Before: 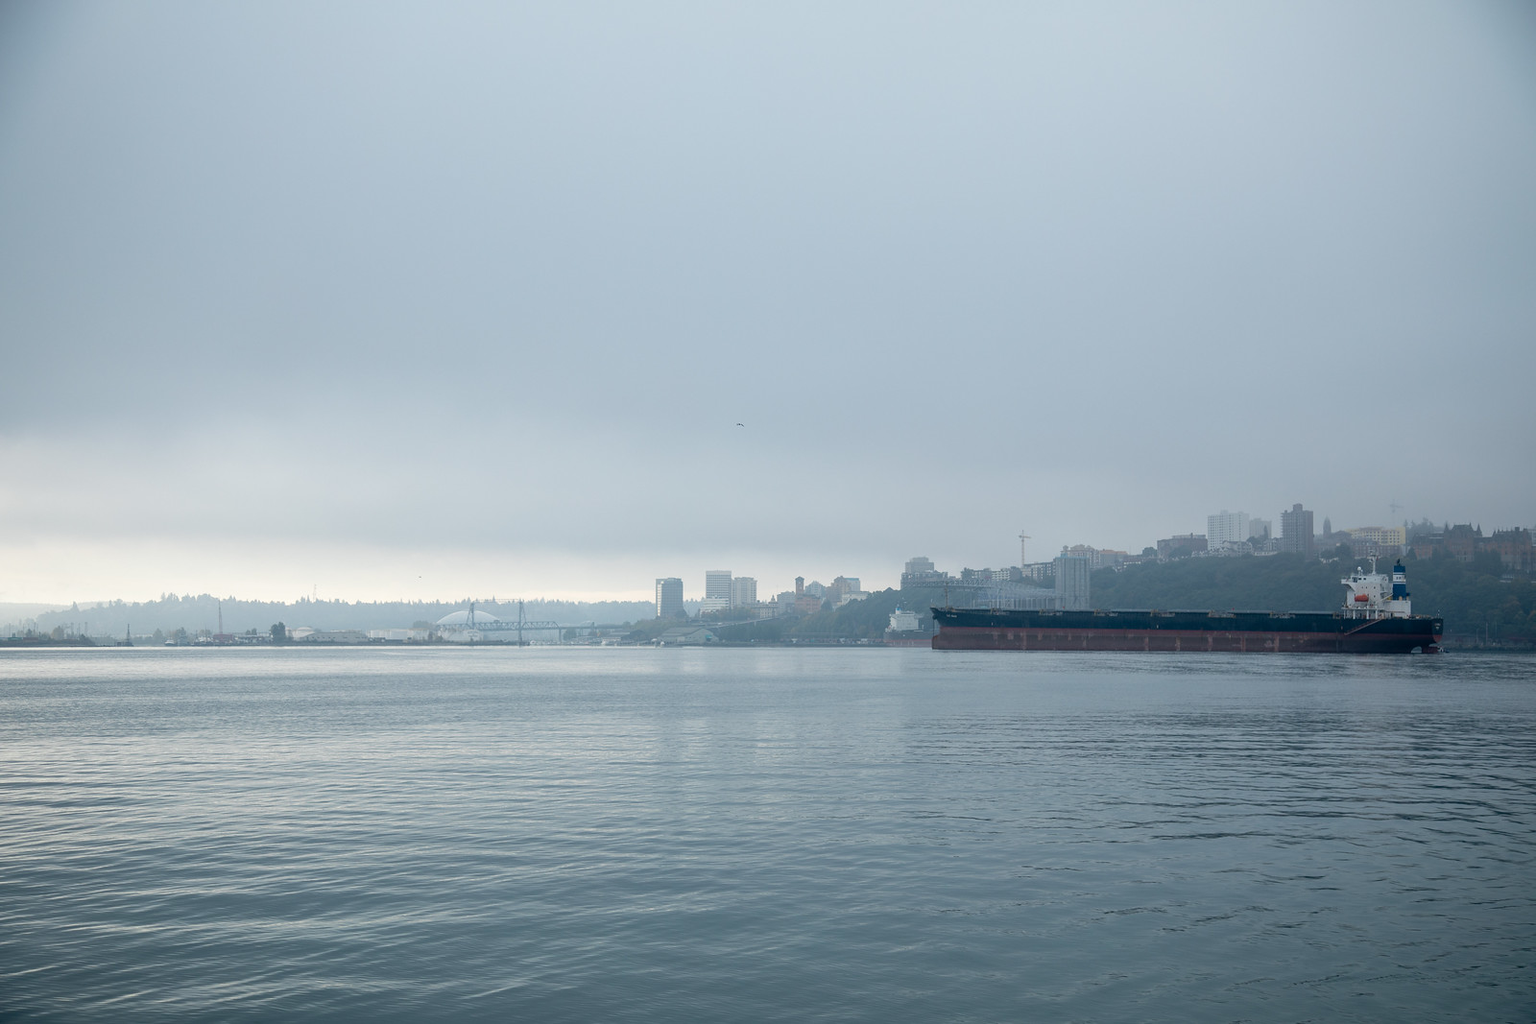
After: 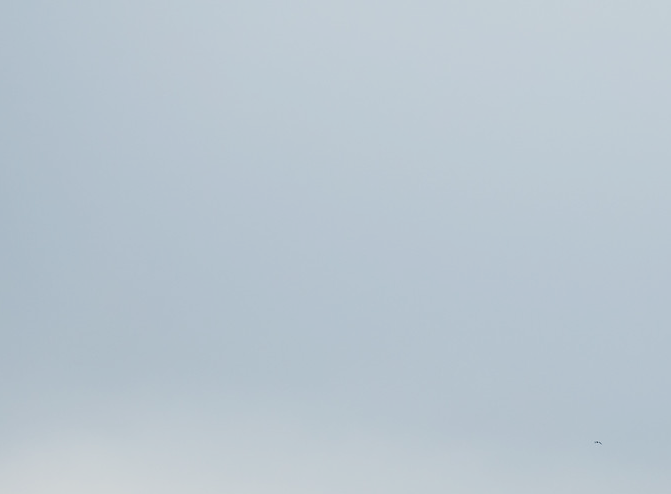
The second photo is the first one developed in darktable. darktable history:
crop and rotate: left 10.817%, top 0.062%, right 47.194%, bottom 53.626%
filmic rgb: black relative exposure -5 EV, hardness 2.88, contrast 1.4, highlights saturation mix -30%
